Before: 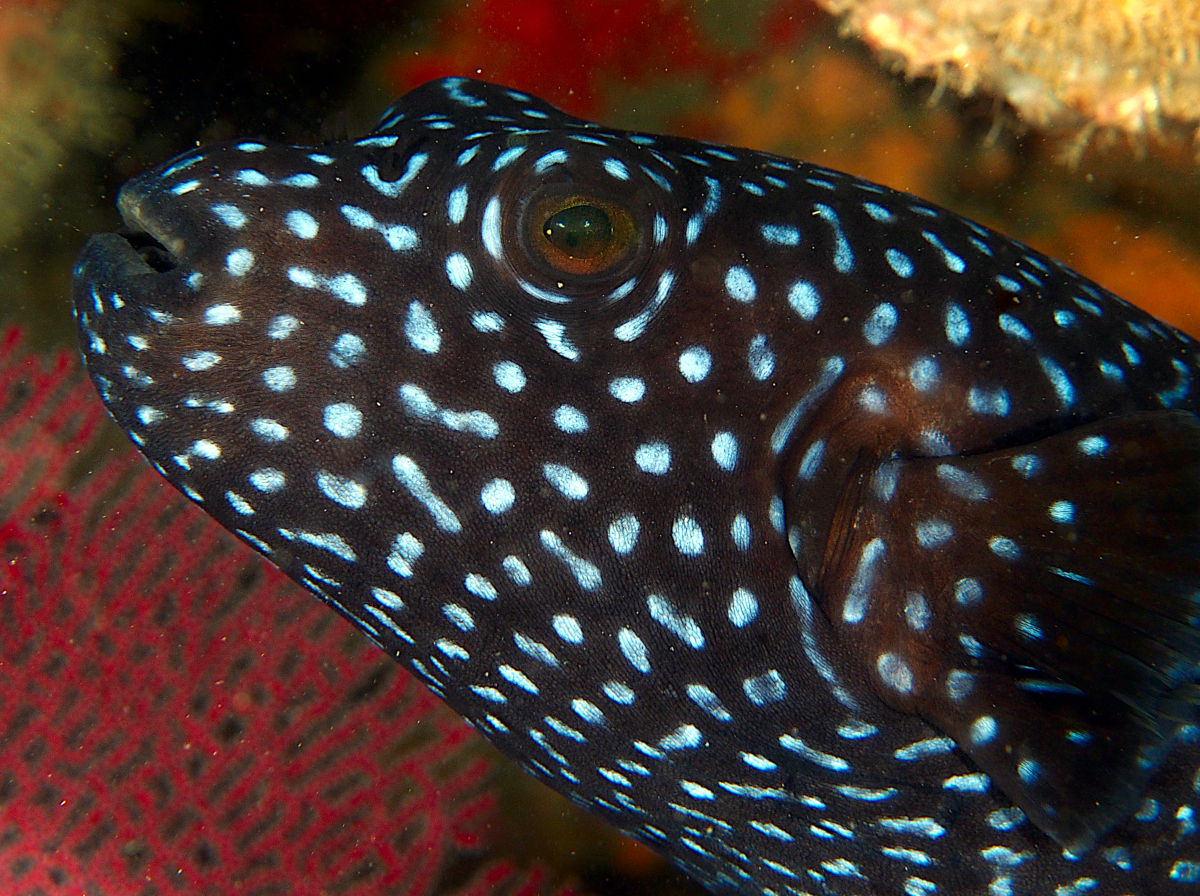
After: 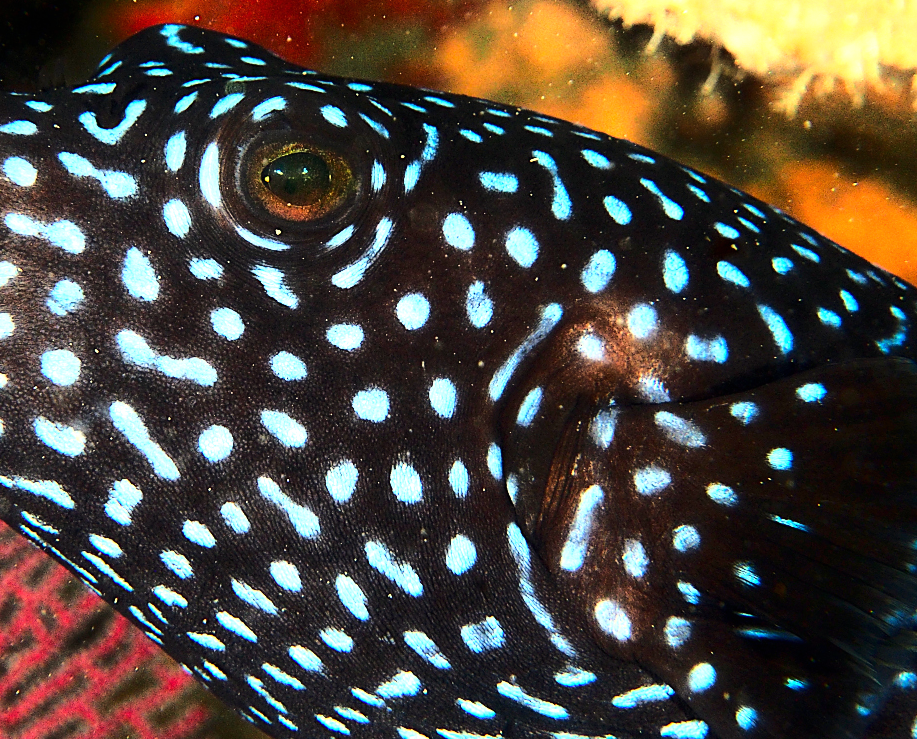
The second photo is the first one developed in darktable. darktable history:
tone equalizer: -8 EV -1.07 EV, -7 EV -1.05 EV, -6 EV -0.874 EV, -5 EV -0.544 EV, -3 EV 0.547 EV, -2 EV 0.857 EV, -1 EV 0.986 EV, +0 EV 1.08 EV, edges refinement/feathering 500, mask exposure compensation -1.57 EV, preserve details no
base curve: curves: ch0 [(0, 0) (0.032, 0.037) (0.105, 0.228) (0.435, 0.76) (0.856, 0.983) (1, 1)]
exposure: black level correction 0, exposure 0.692 EV, compensate highlight preservation false
crop: left 23.544%, top 5.922%, bottom 11.565%
